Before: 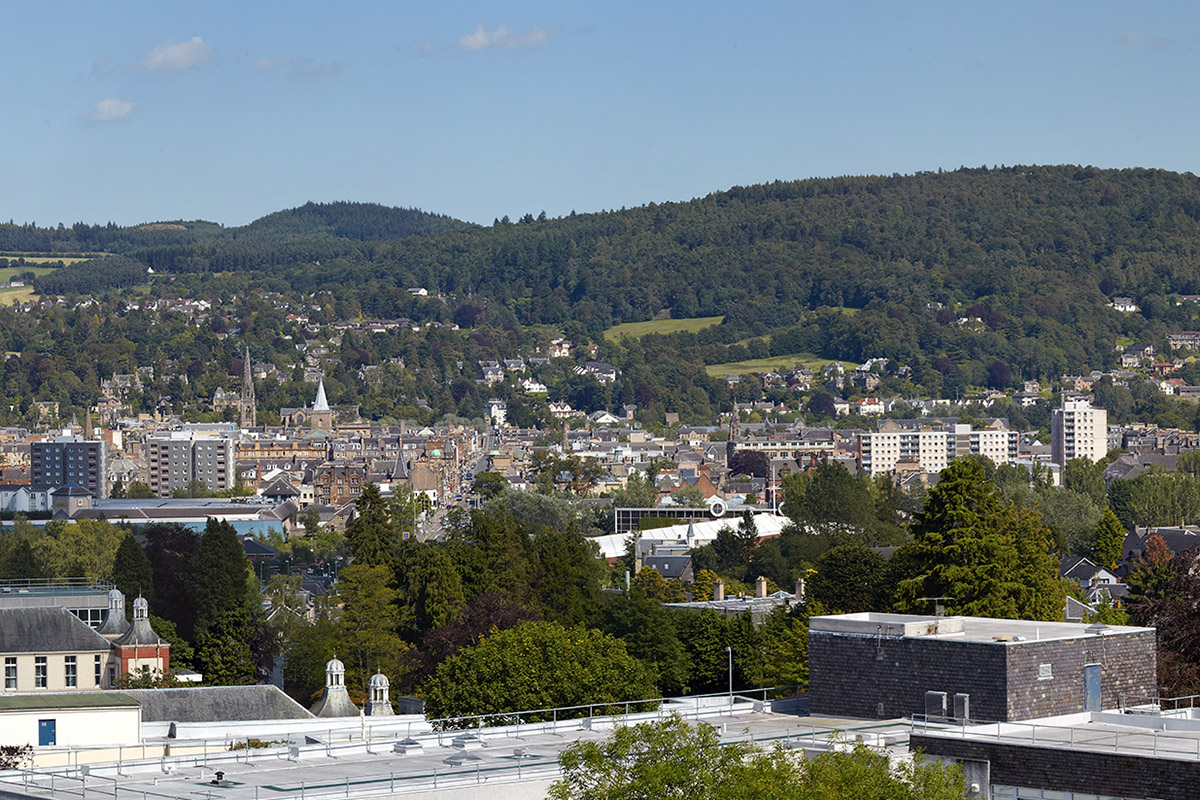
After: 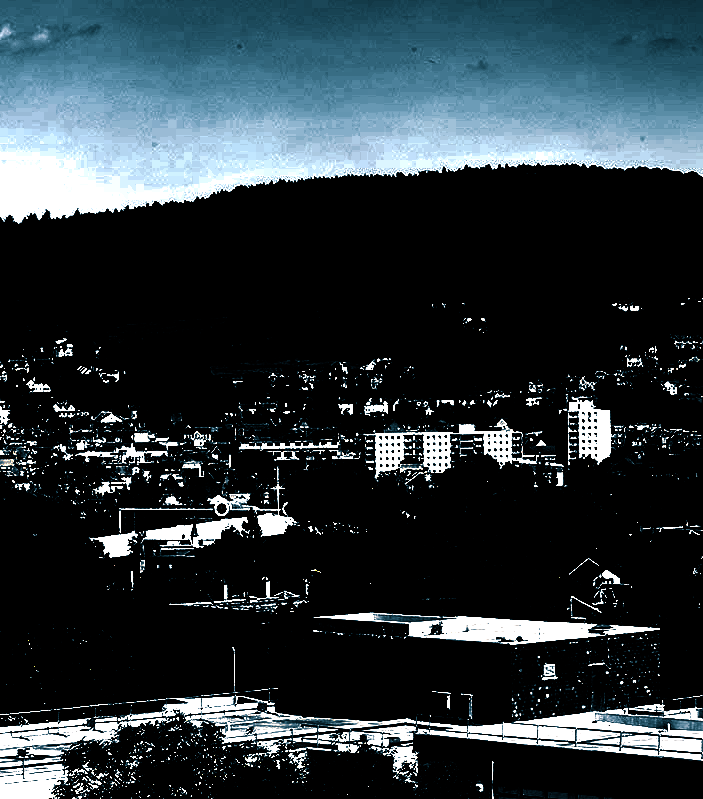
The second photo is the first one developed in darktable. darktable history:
crop: left 41.402%
exposure: black level correction 0, exposure 1.1 EV, compensate exposure bias true, compensate highlight preservation false
levels: levels [0.721, 0.937, 0.997]
split-toning: shadows › hue 212.4°, balance -70
tone equalizer: on, module defaults
